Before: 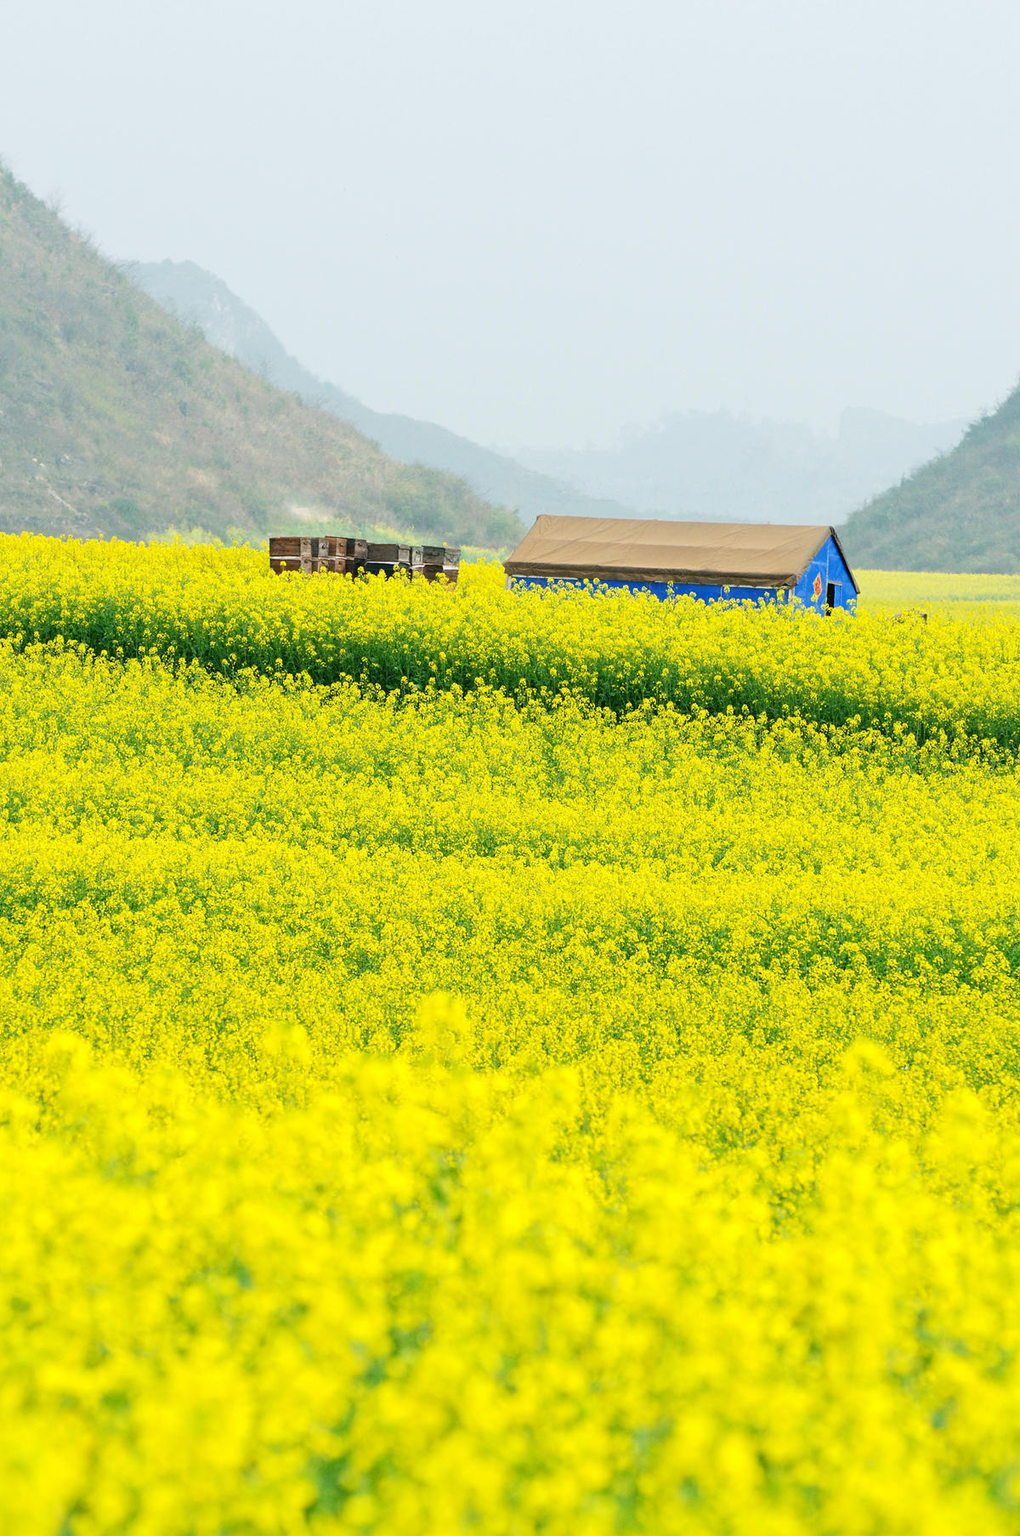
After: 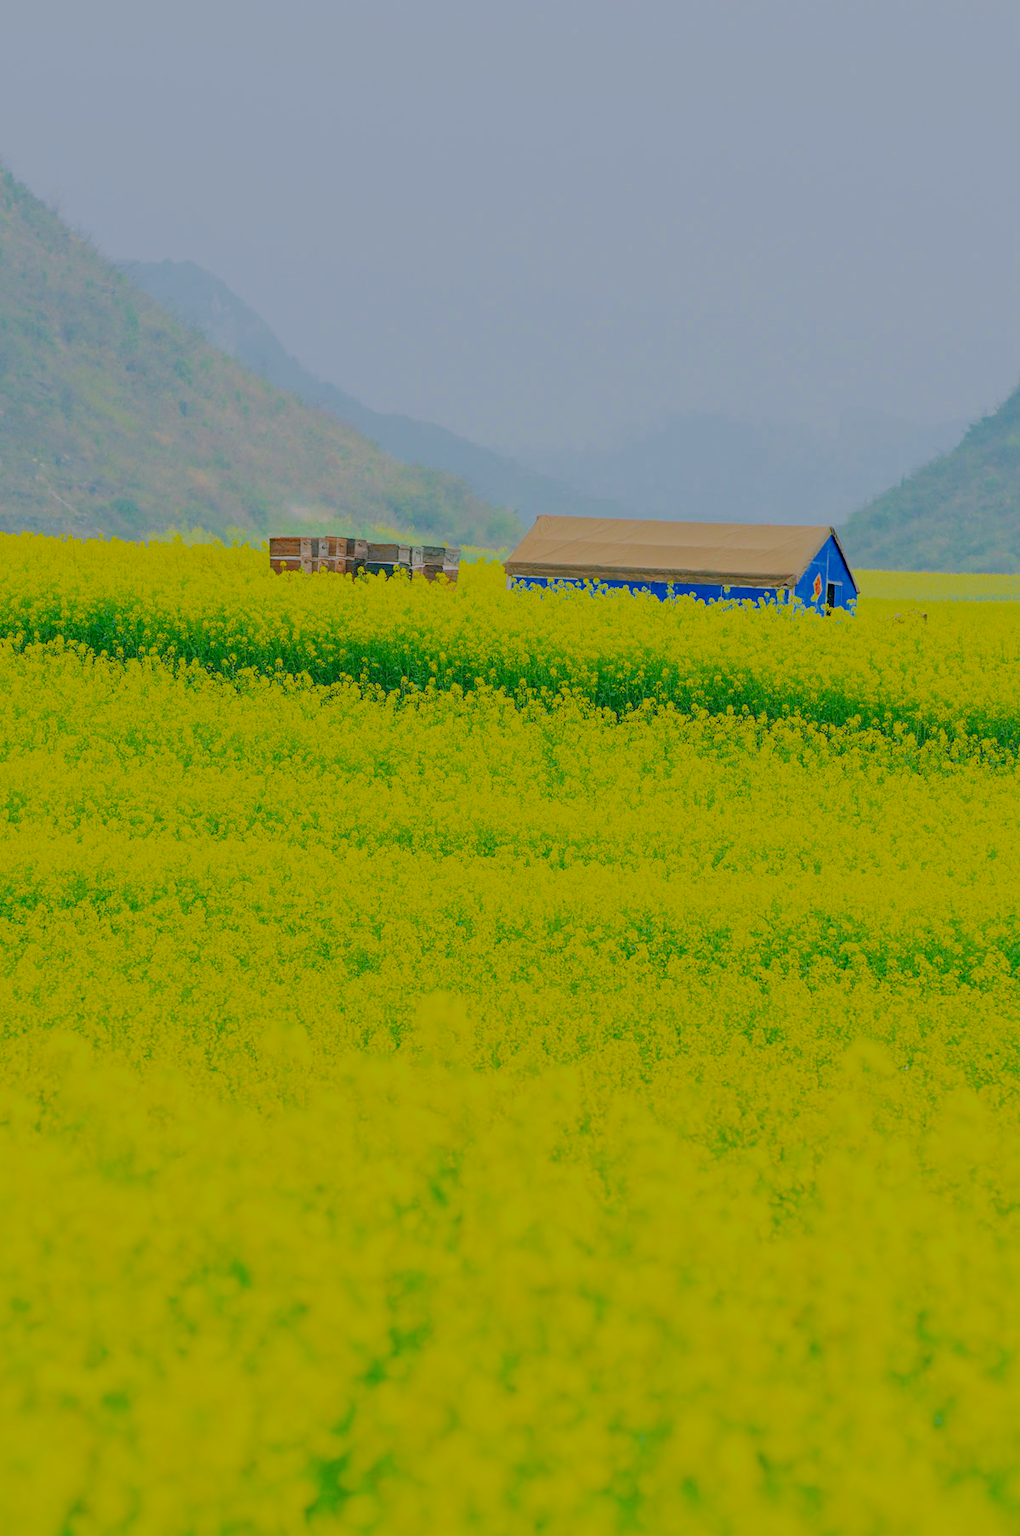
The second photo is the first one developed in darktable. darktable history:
filmic rgb: black relative exposure -16 EV, white relative exposure 8 EV, threshold 3 EV, hardness 4.17, latitude 50%, contrast 0.5, color science v5 (2021), contrast in shadows safe, contrast in highlights safe, enable highlight reconstruction true
haze removal: compatibility mode true, adaptive false
color calibration: illuminant as shot in camera, x 0.358, y 0.373, temperature 4628.91 K
color balance: output saturation 120%
